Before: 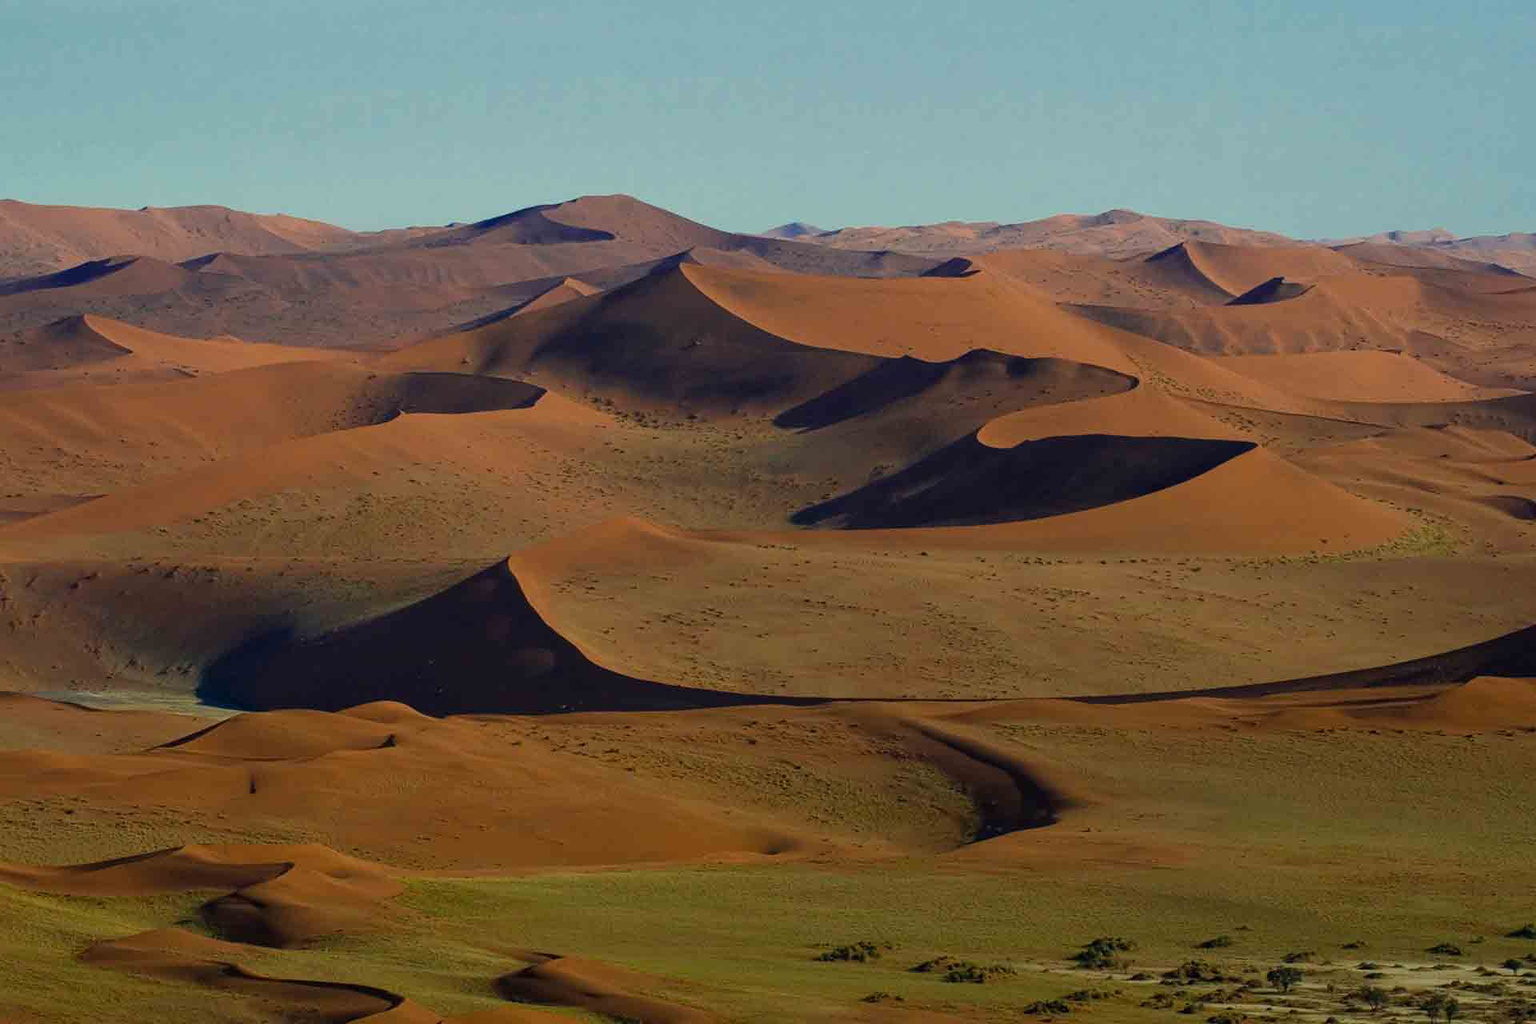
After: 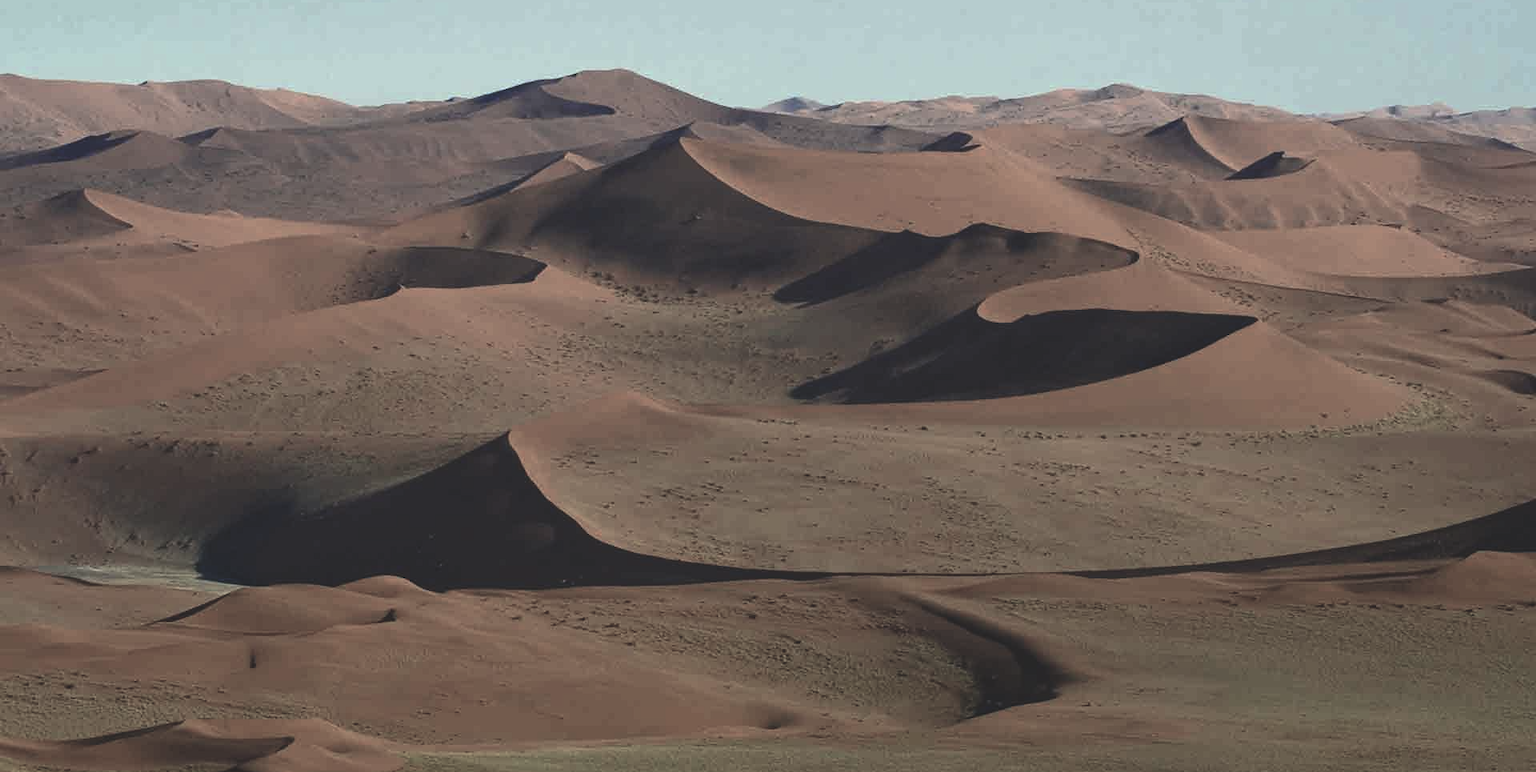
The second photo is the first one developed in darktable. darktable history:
crop and rotate: top 12.304%, bottom 12.229%
color balance rgb: global offset › luminance 1.966%, perceptual saturation grading › global saturation -28.289%, perceptual saturation grading › highlights -20.916%, perceptual saturation grading › mid-tones -23.993%, perceptual saturation grading › shadows -24.773%, perceptual brilliance grading › highlights 11.42%, contrast 5.584%
